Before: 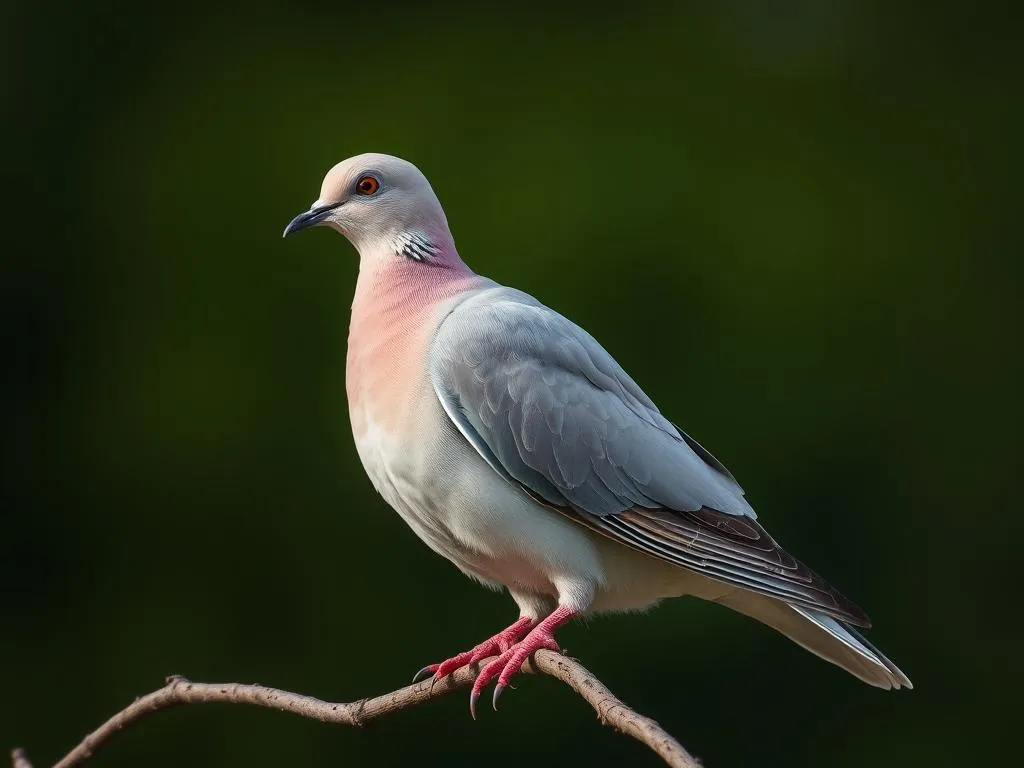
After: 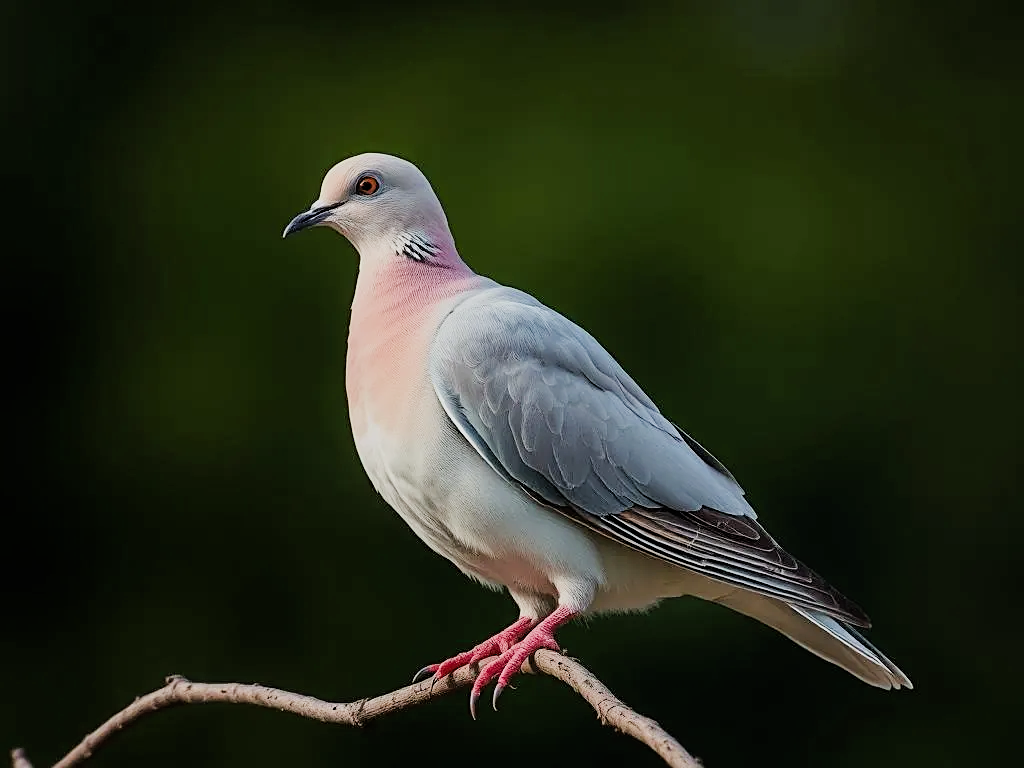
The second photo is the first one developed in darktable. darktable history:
filmic rgb: black relative exposure -7.15 EV, white relative exposure 5.36 EV, hardness 3.02
sharpen: on, module defaults
exposure: black level correction 0, exposure 0.5 EV, compensate highlight preservation false
